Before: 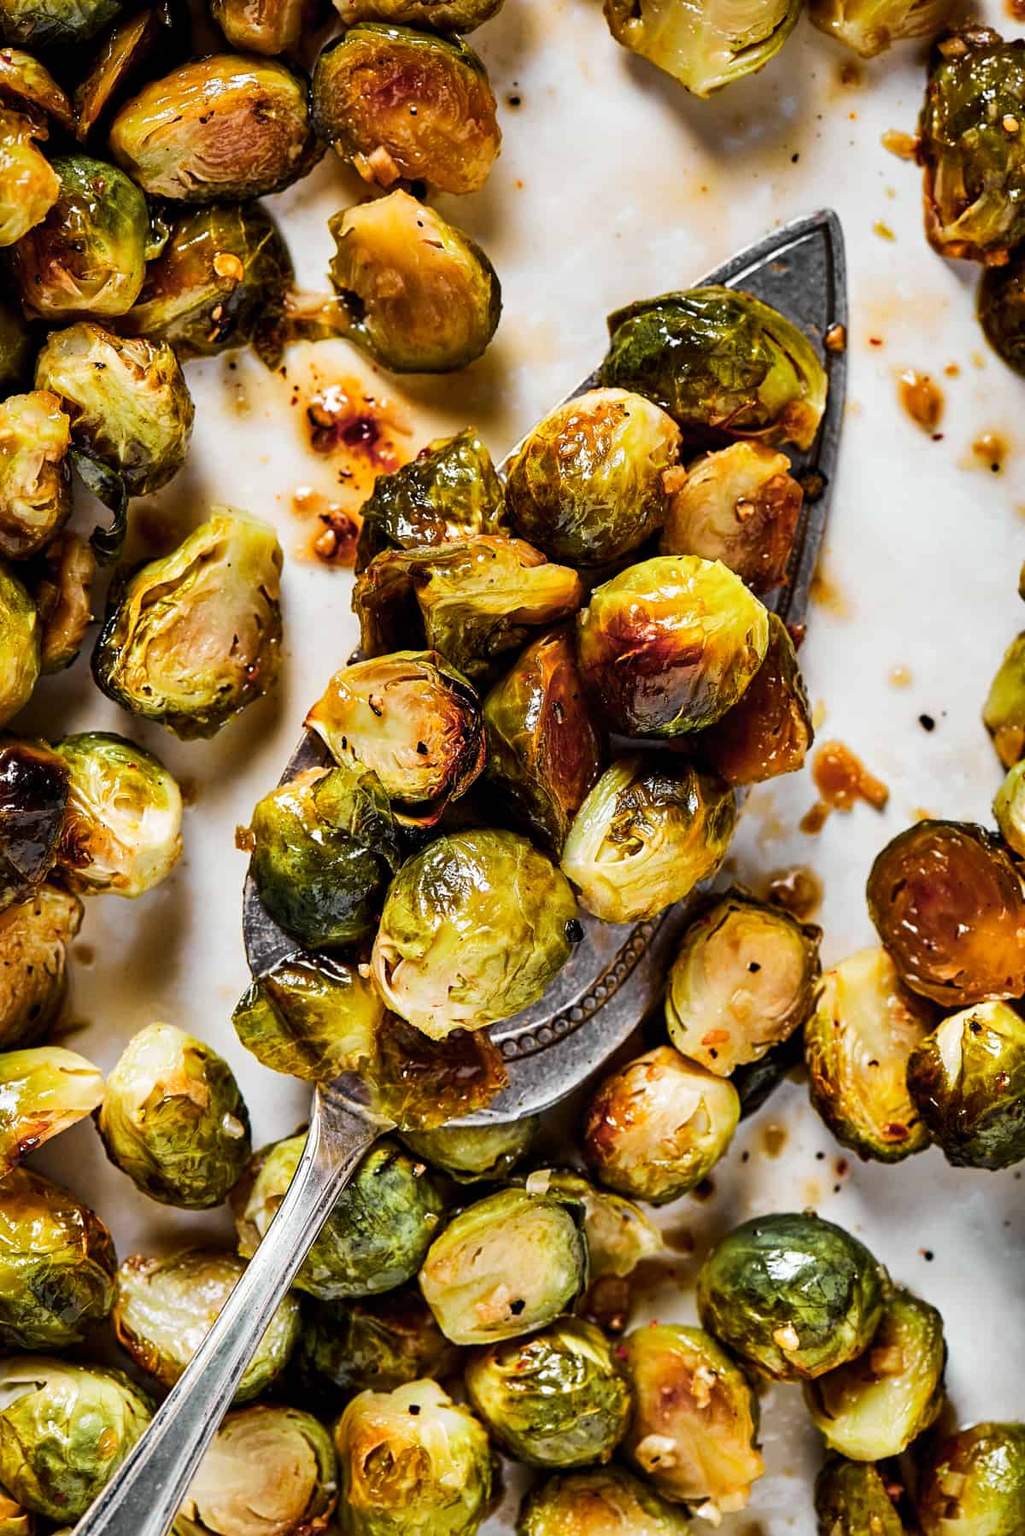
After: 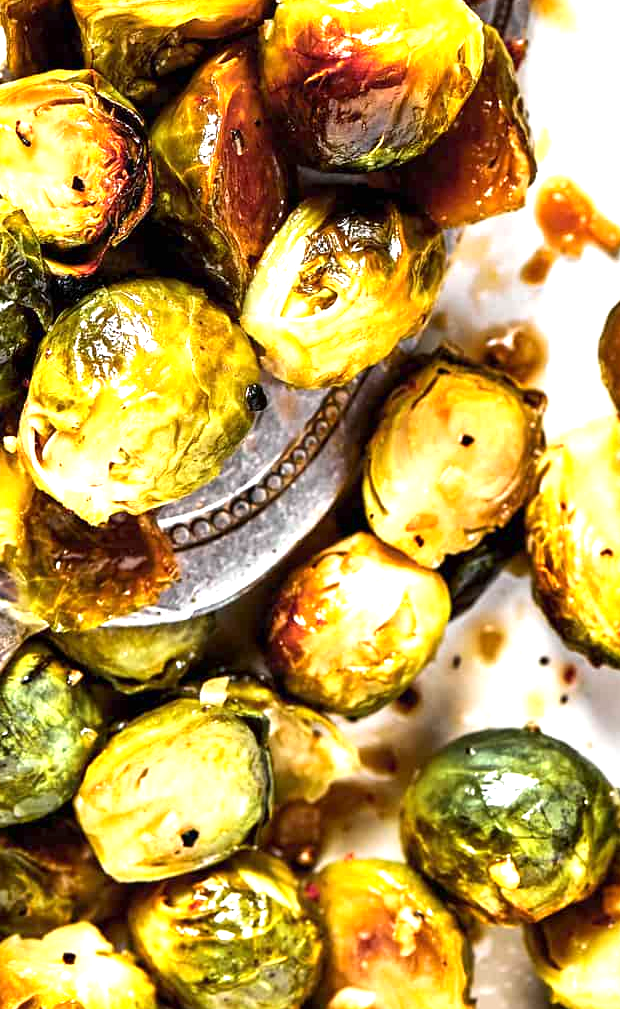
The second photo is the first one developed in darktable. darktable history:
crop: left 34.717%, top 38.496%, right 13.54%, bottom 5.358%
exposure: exposure 1.137 EV, compensate highlight preservation false
